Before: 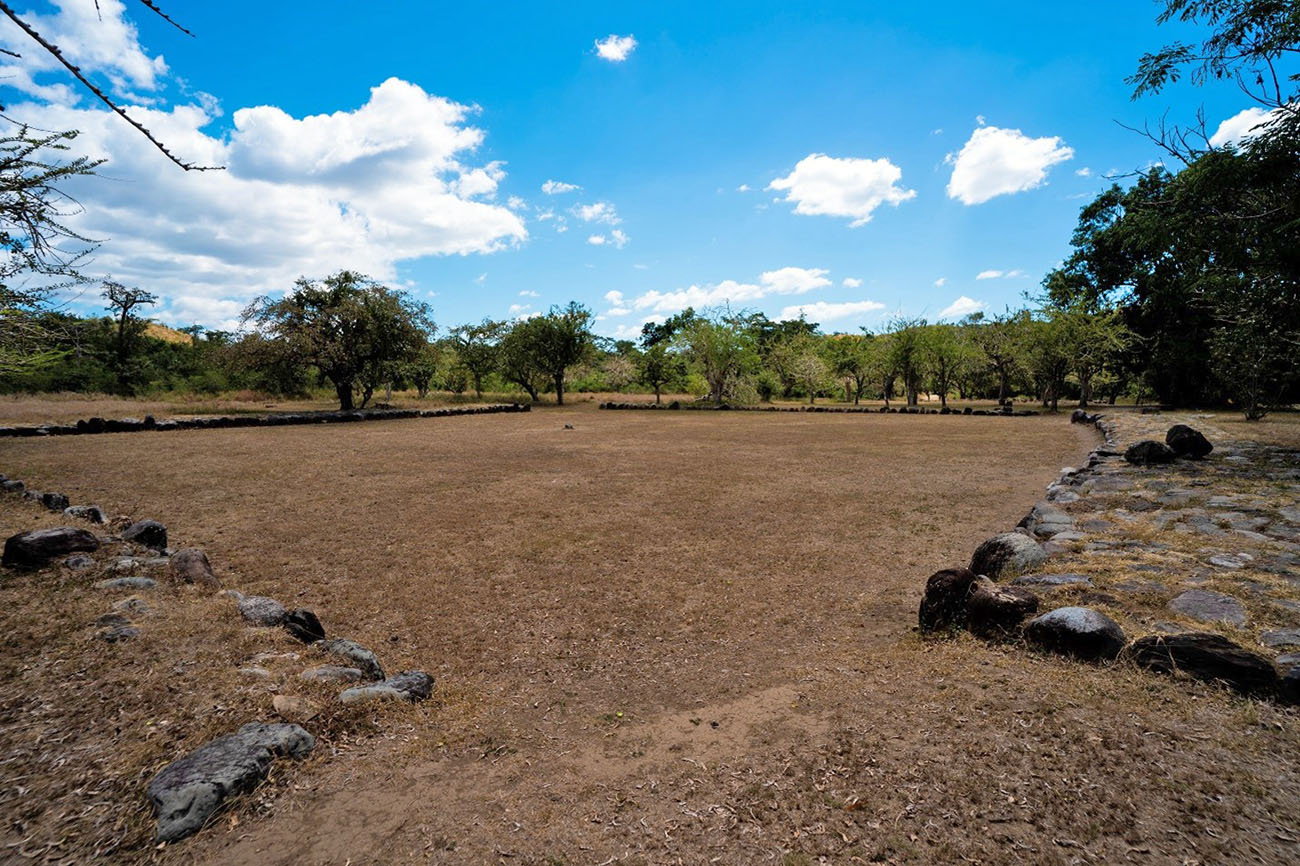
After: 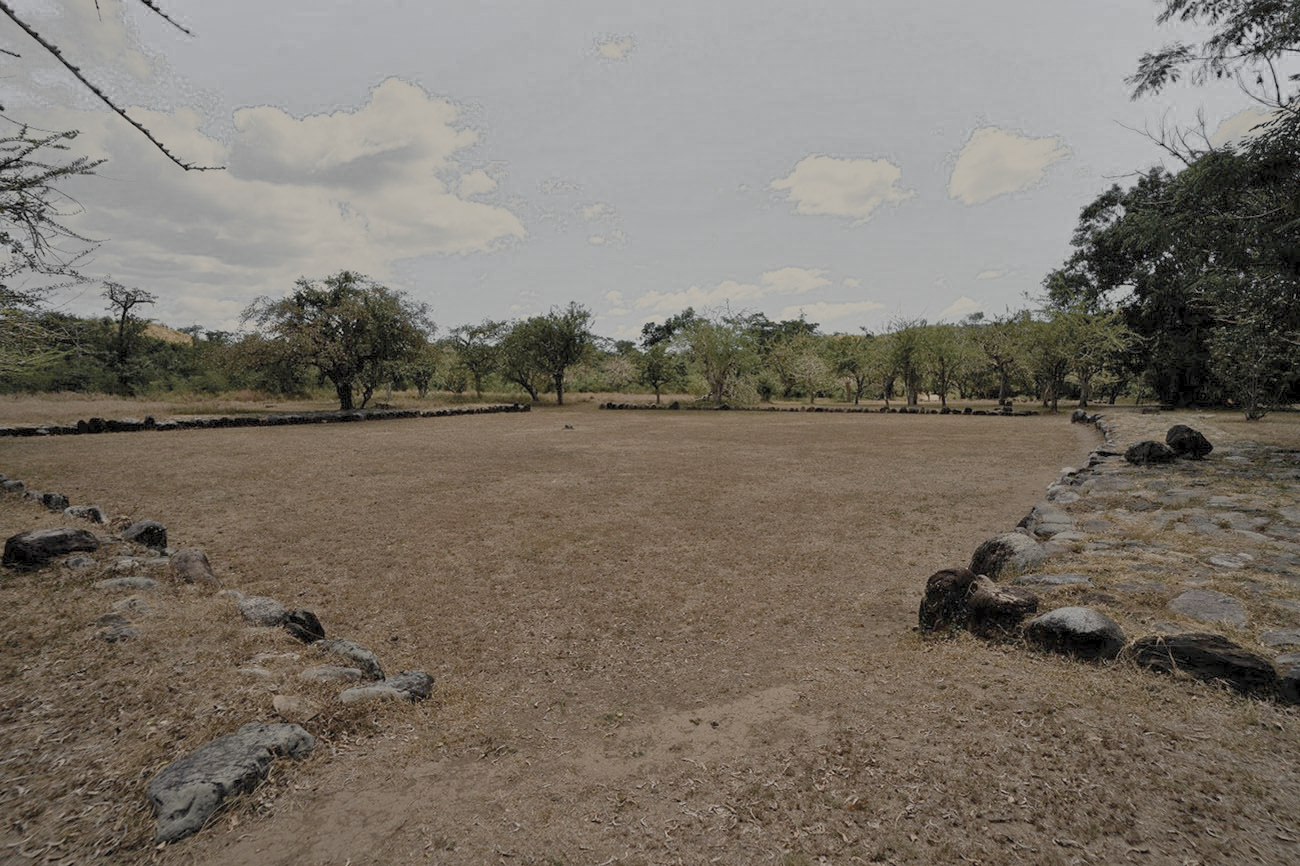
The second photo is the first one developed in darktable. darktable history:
shadows and highlights: shadows 40, highlights -60
color zones: curves: ch0 [(0, 0.613) (0.01, 0.613) (0.245, 0.448) (0.498, 0.529) (0.642, 0.665) (0.879, 0.777) (0.99, 0.613)]; ch1 [(0, 0.035) (0.121, 0.189) (0.259, 0.197) (0.415, 0.061) (0.589, 0.022) (0.732, 0.022) (0.857, 0.026) (0.991, 0.053)]
color balance rgb: shadows lift › chroma 1%, shadows lift › hue 113°, highlights gain › chroma 0.2%, highlights gain › hue 333°, perceptual saturation grading › global saturation 20%, perceptual saturation grading › highlights -50%, perceptual saturation grading › shadows 25%, contrast -30%
color correction: highlights a* 1.39, highlights b* 17.83
